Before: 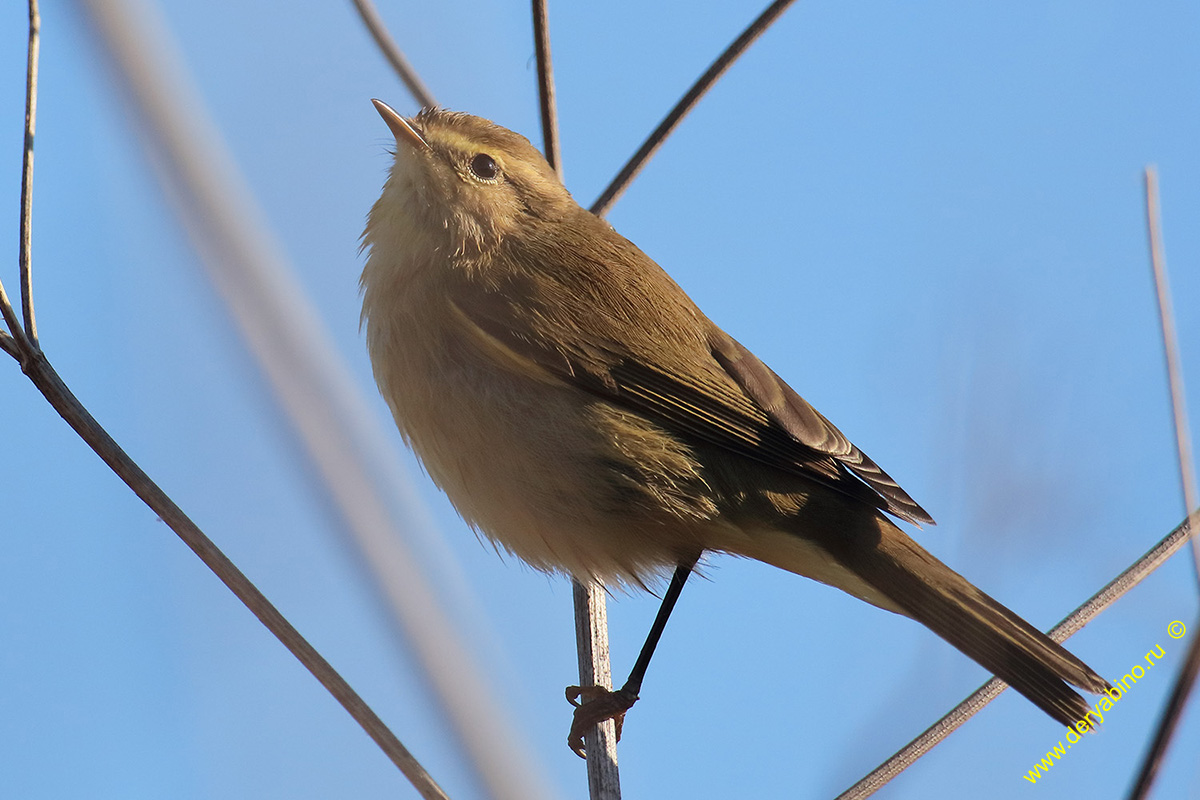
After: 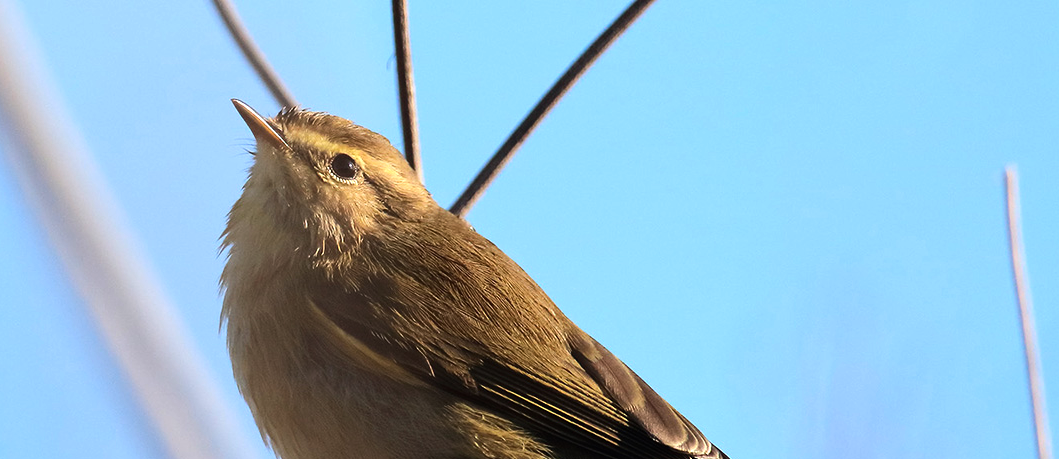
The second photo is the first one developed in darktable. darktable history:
crop and rotate: left 11.718%, bottom 42.566%
tone equalizer: -8 EV -0.766 EV, -7 EV -0.689 EV, -6 EV -0.631 EV, -5 EV -0.382 EV, -3 EV 0.383 EV, -2 EV 0.6 EV, -1 EV 0.679 EV, +0 EV 0.77 EV, edges refinement/feathering 500, mask exposure compensation -1.57 EV, preserve details no
color correction: highlights b* -0.047, saturation 1.12
